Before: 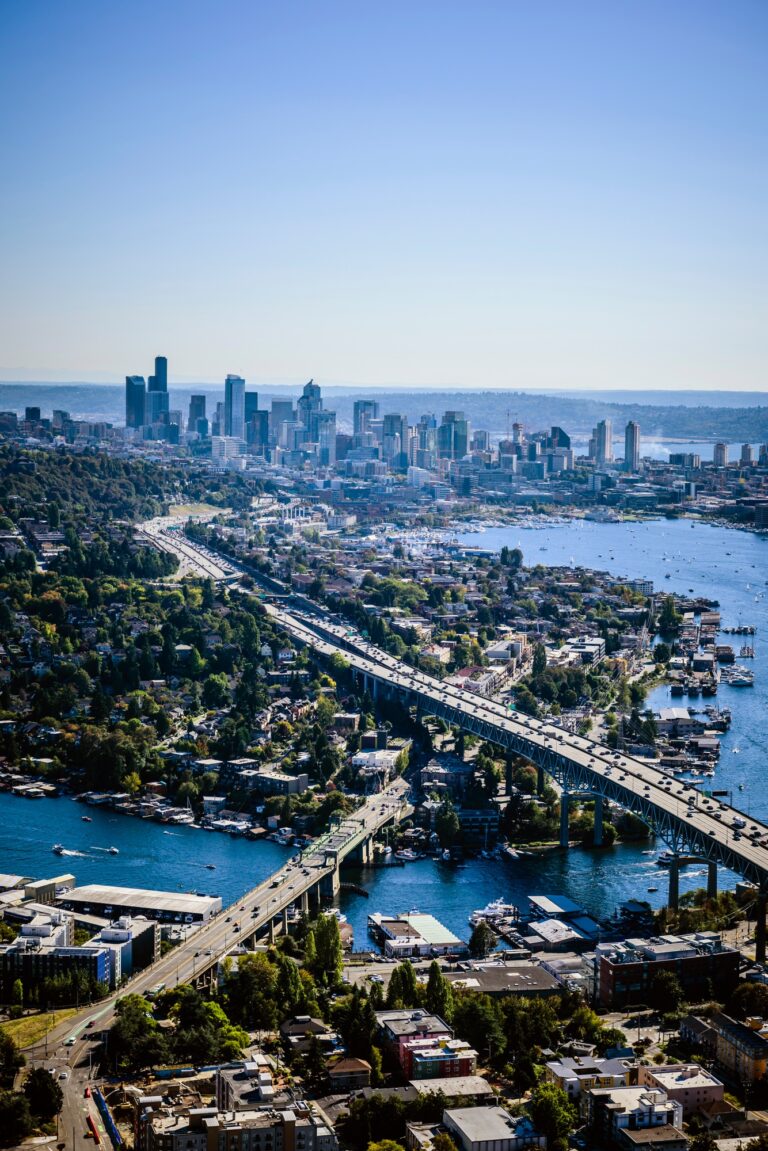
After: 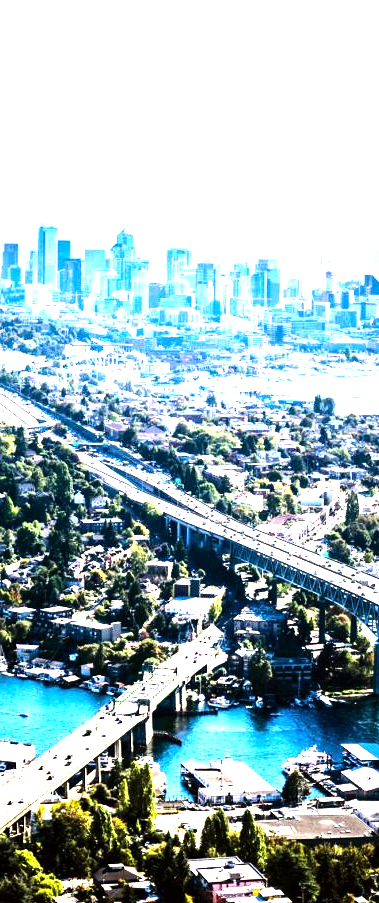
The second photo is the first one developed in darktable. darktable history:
exposure: black level correction 0.001, exposure 1.646 EV, compensate exposure bias true, compensate highlight preservation false
crop and rotate: angle 0.02°, left 24.353%, top 13.219%, right 26.156%, bottom 8.224%
tone equalizer: -8 EV -1.08 EV, -7 EV -1.01 EV, -6 EV -0.867 EV, -5 EV -0.578 EV, -3 EV 0.578 EV, -2 EV 0.867 EV, -1 EV 1.01 EV, +0 EV 1.08 EV, edges refinement/feathering 500, mask exposure compensation -1.57 EV, preserve details no
white balance: emerald 1
